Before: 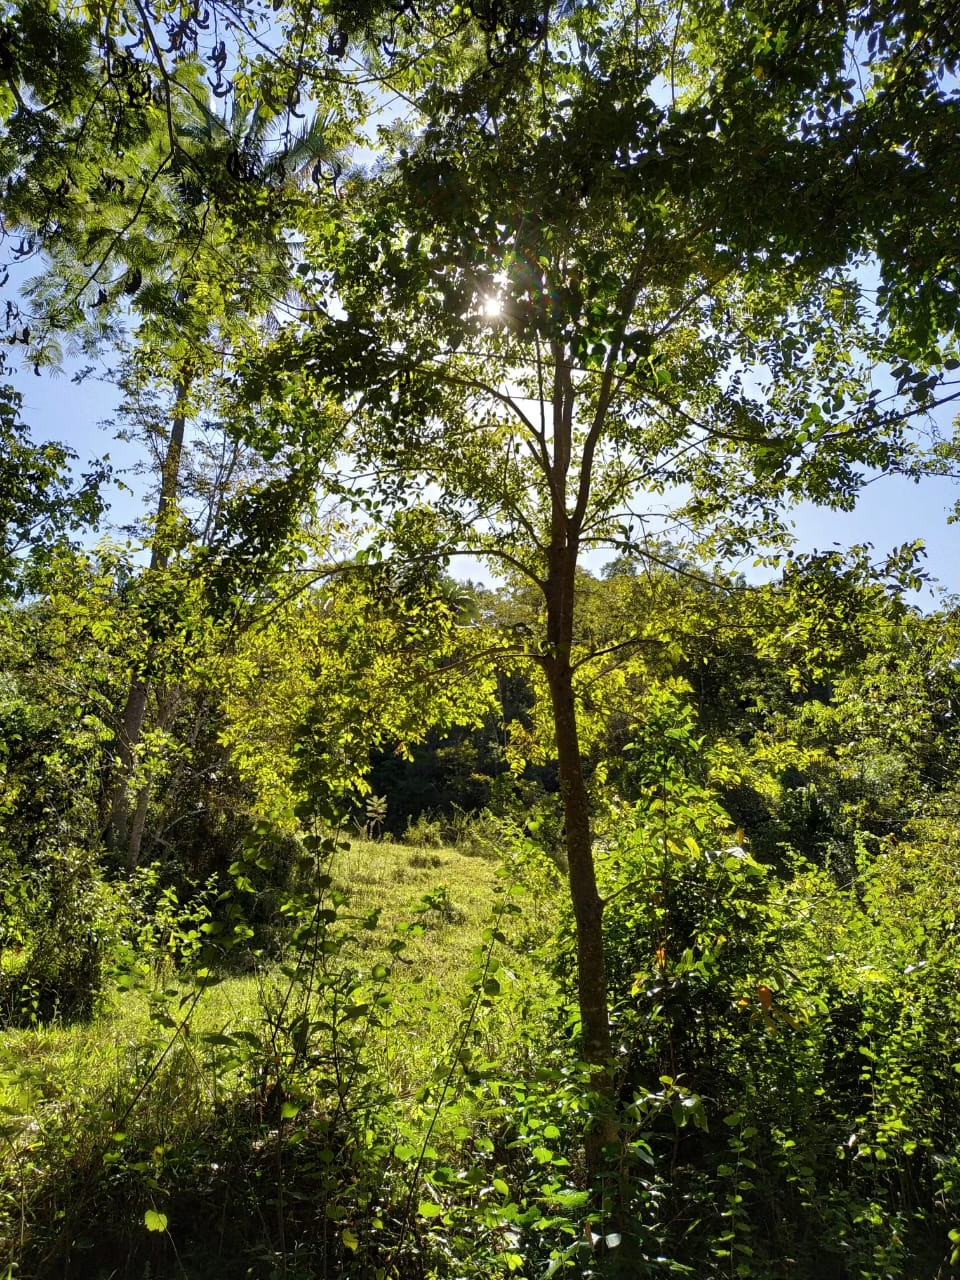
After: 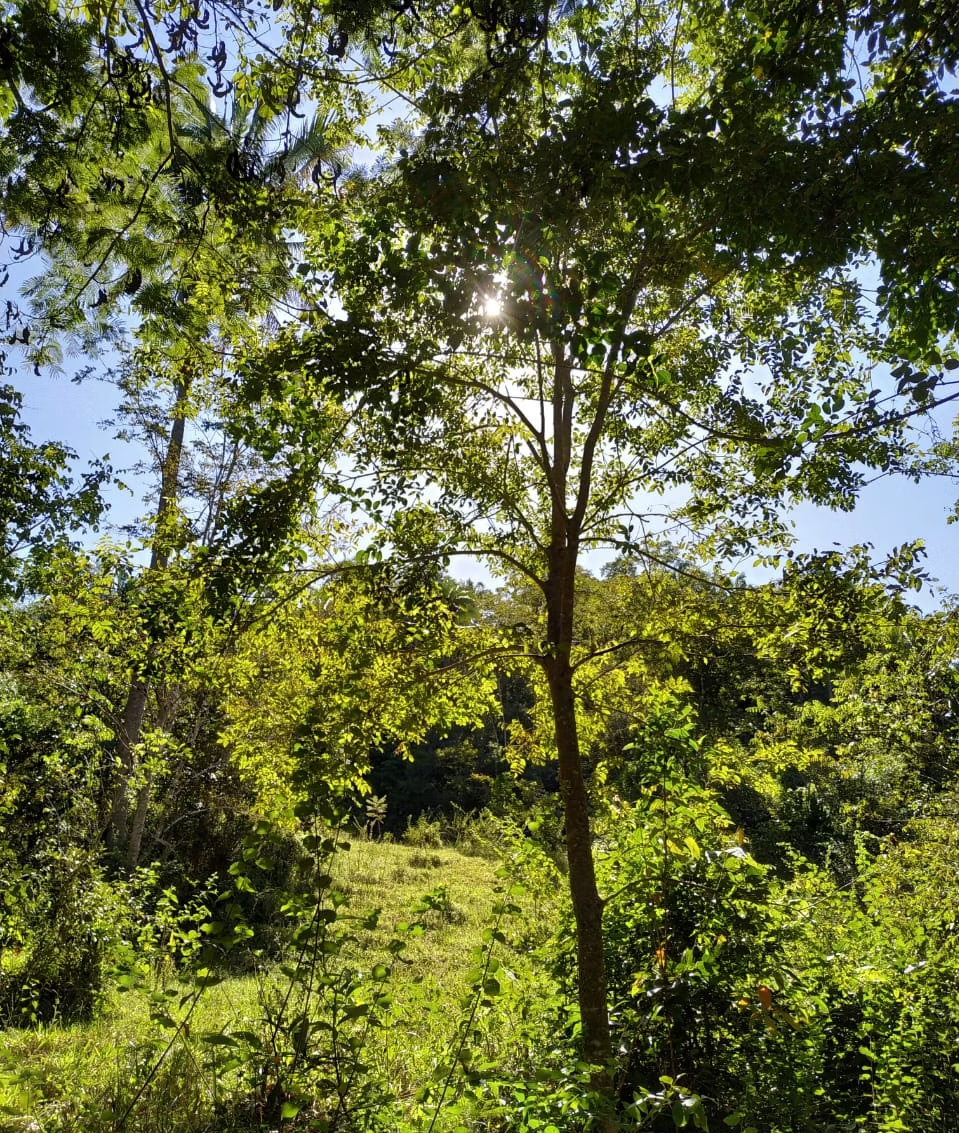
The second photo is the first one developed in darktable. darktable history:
crop and rotate: top 0%, bottom 11.47%
